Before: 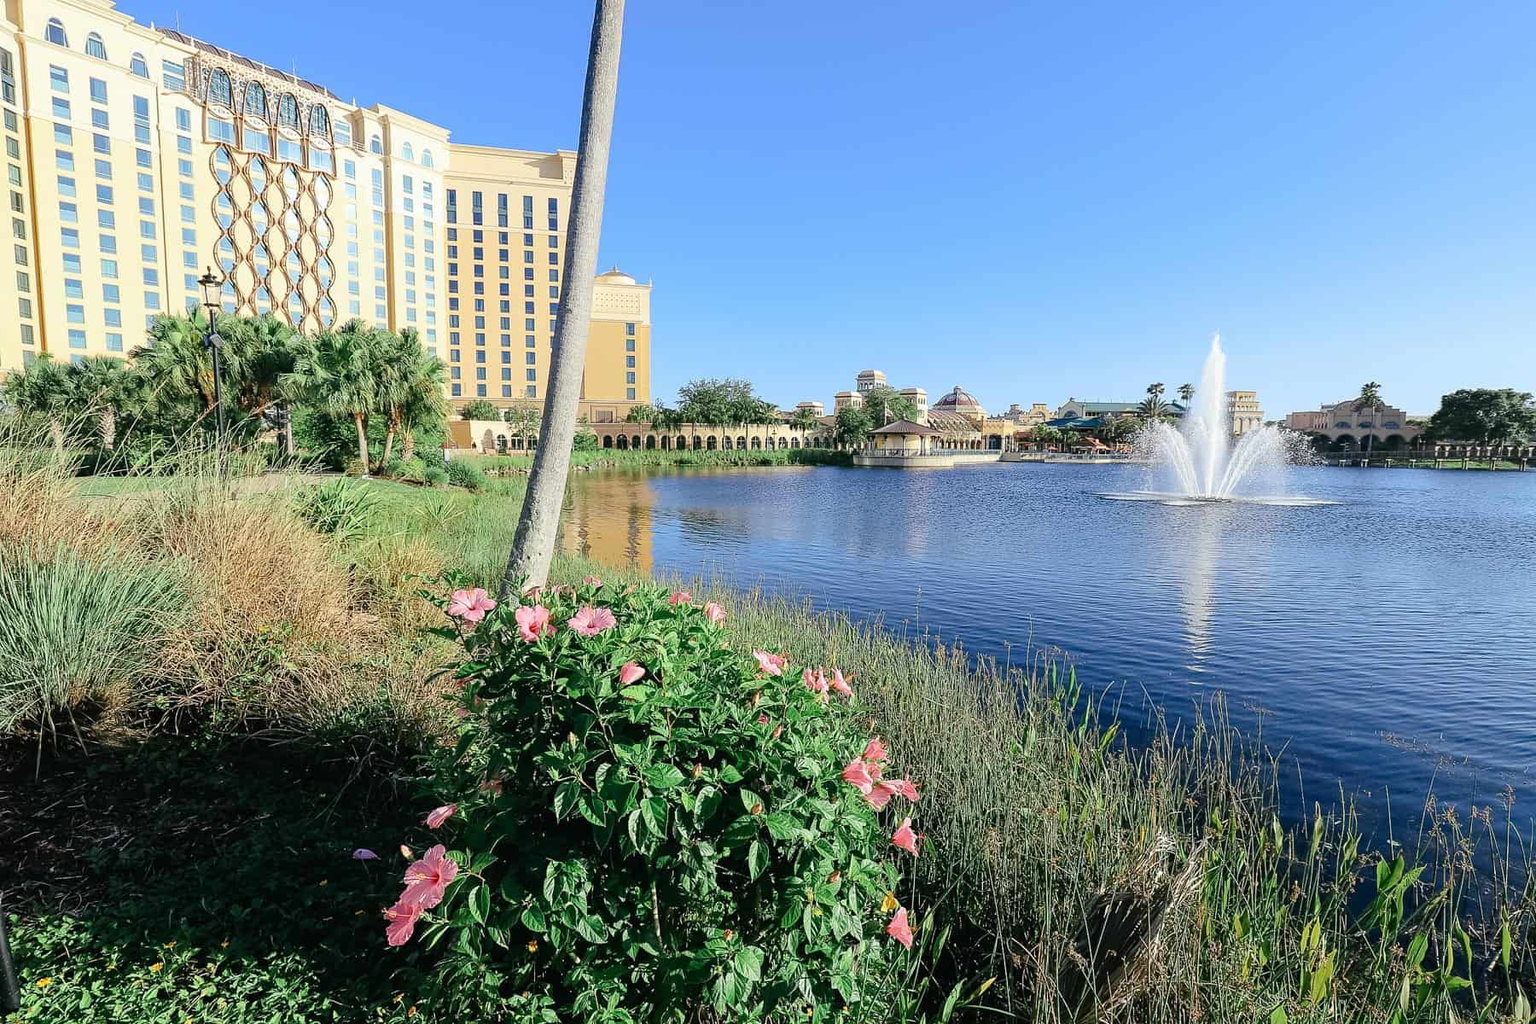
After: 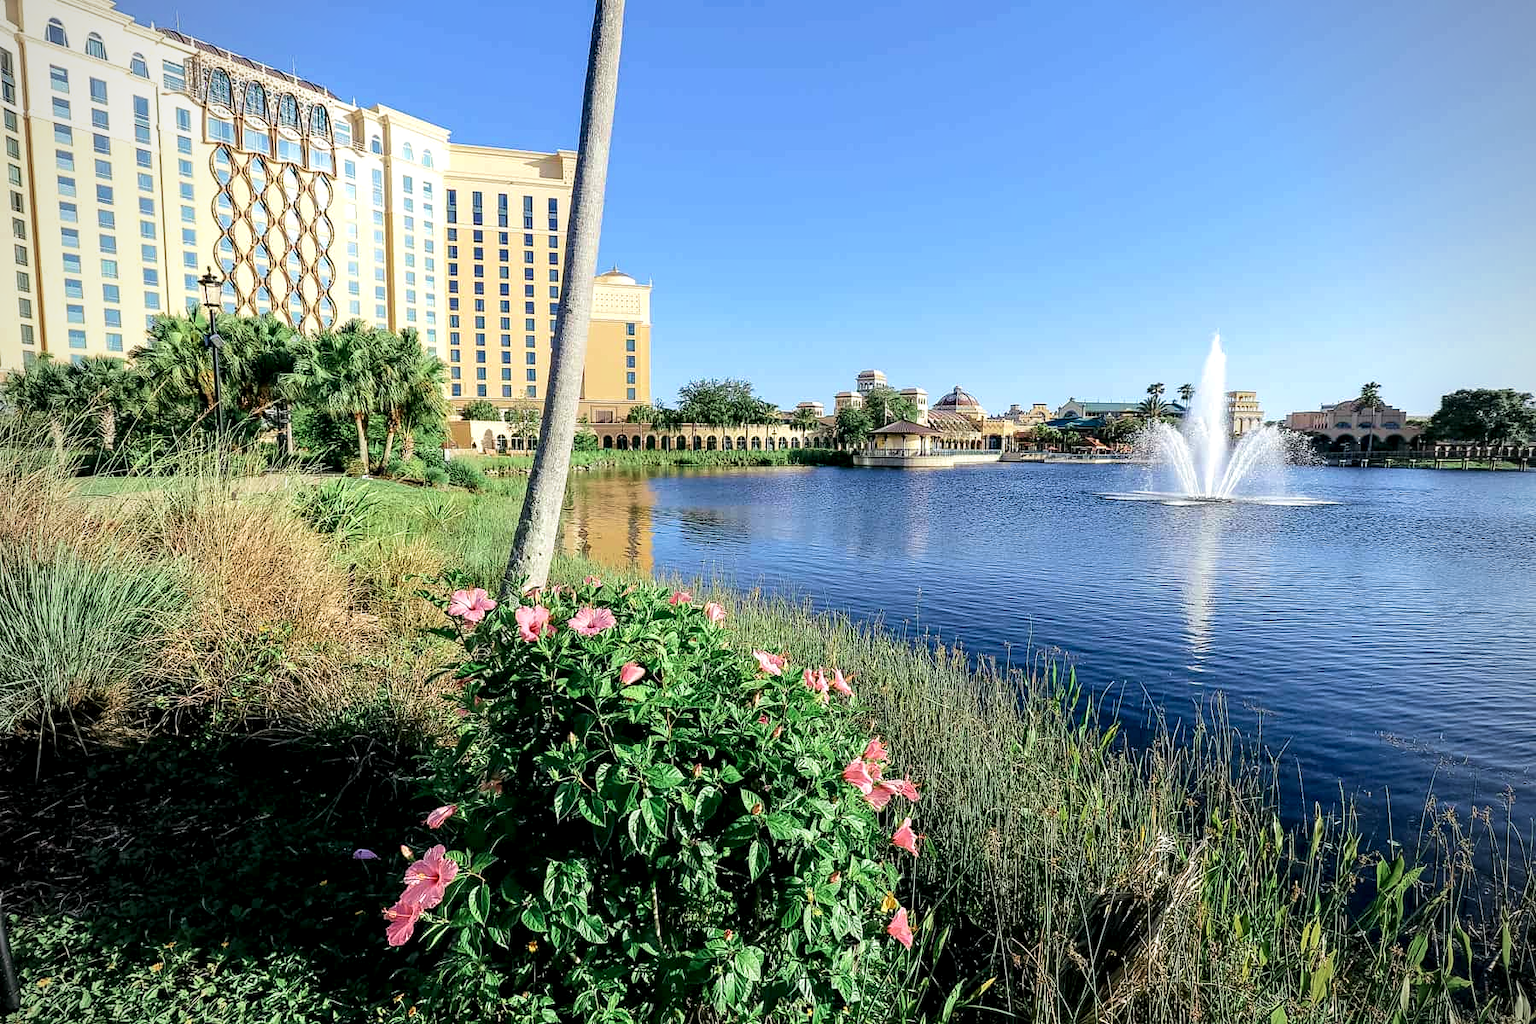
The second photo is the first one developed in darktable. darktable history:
vignetting: fall-off radius 61.25%, brightness -0.575
velvia: on, module defaults
local contrast: detail 135%, midtone range 0.743
